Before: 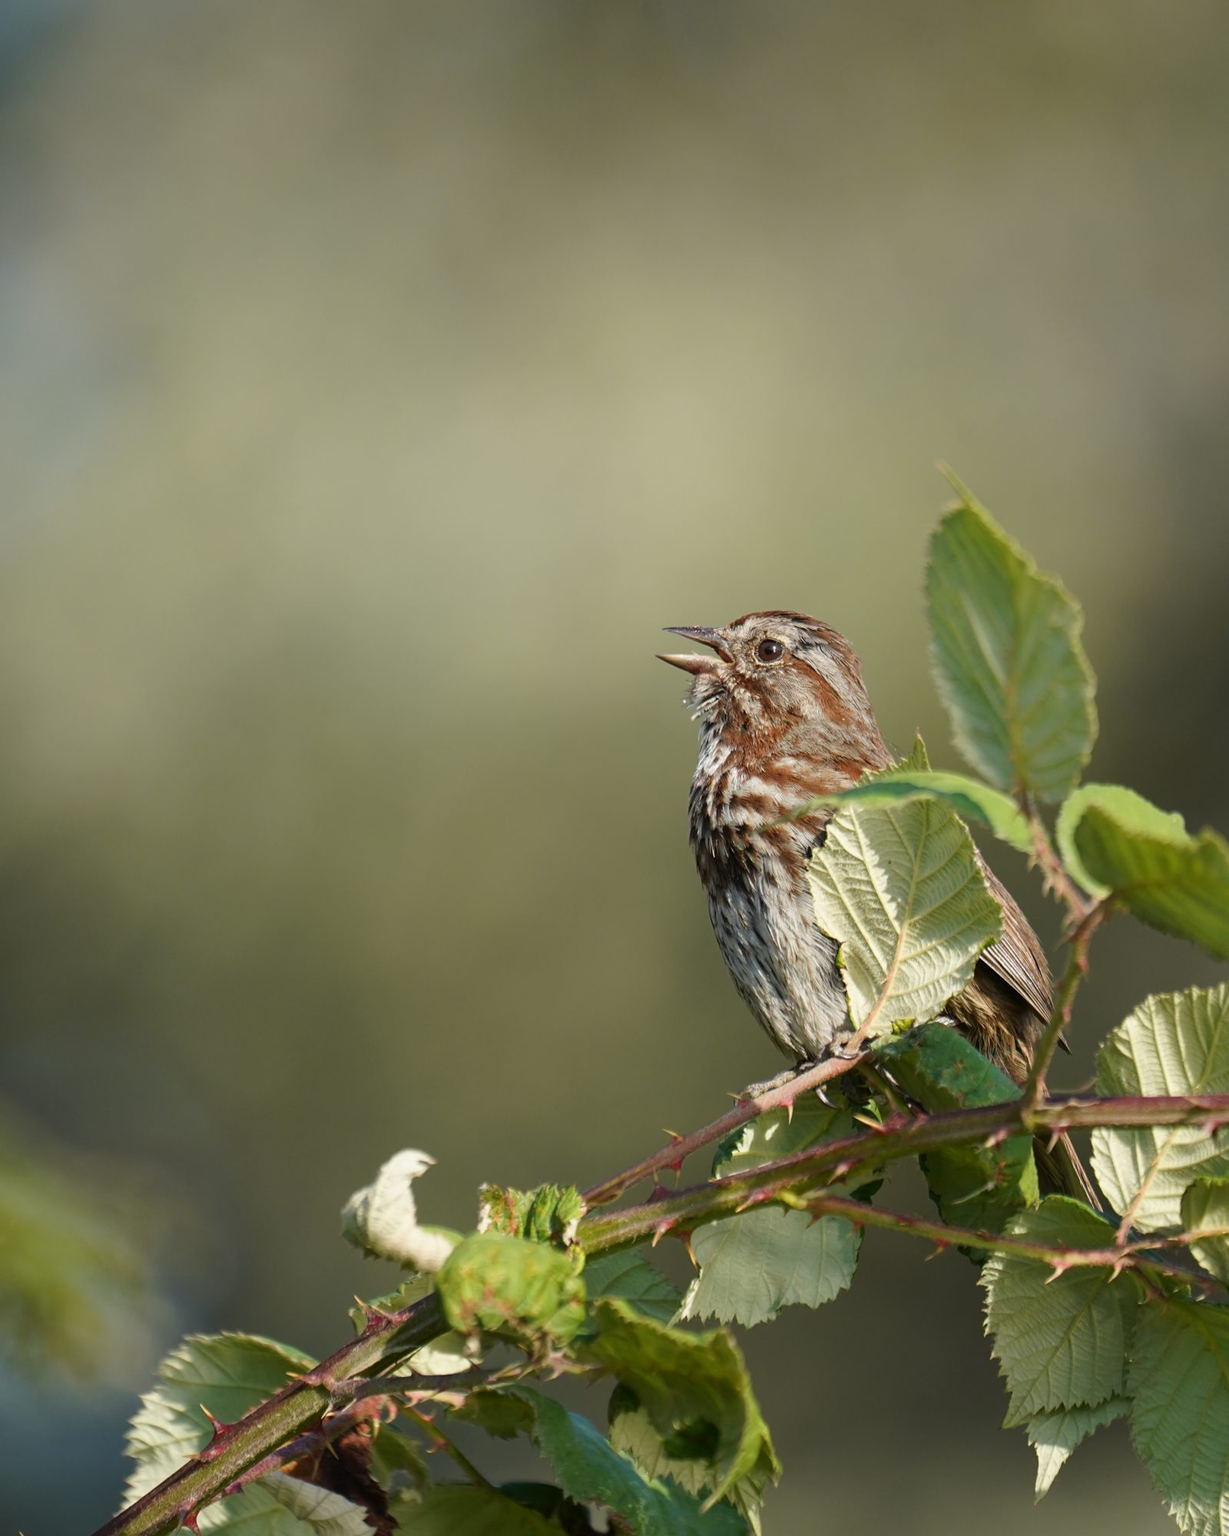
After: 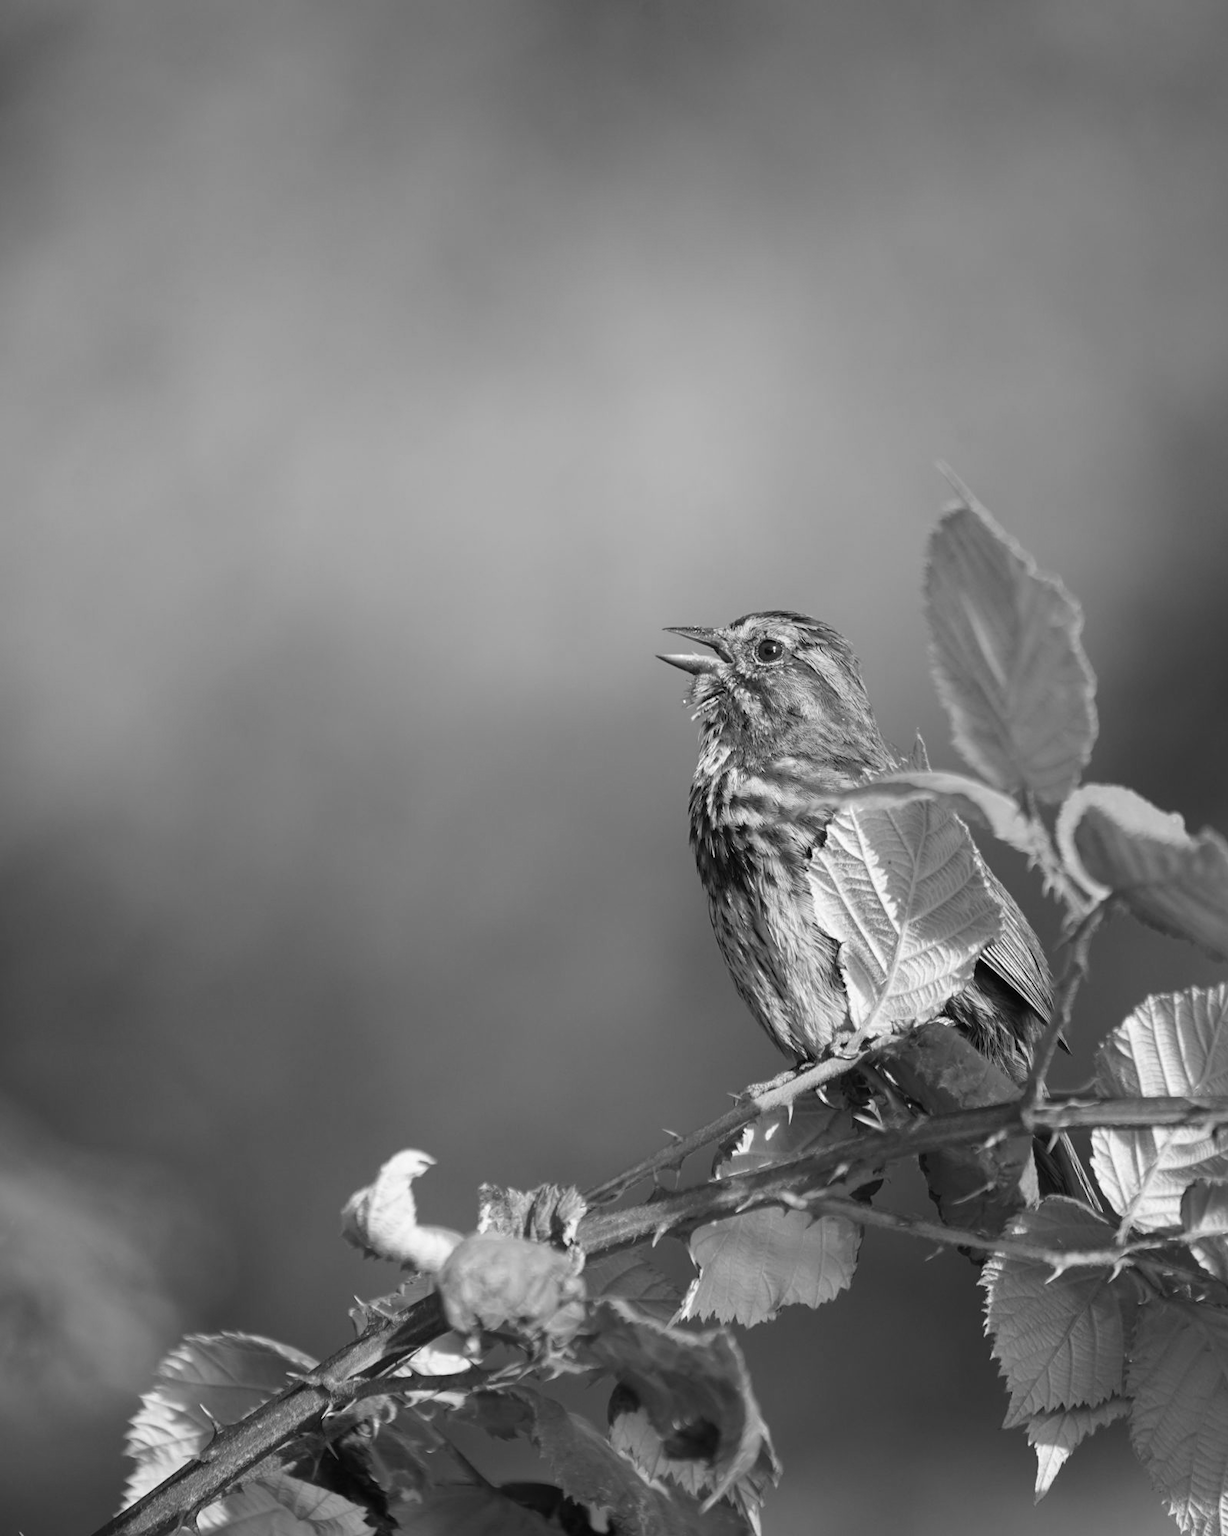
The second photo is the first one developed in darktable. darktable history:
color calibration: output R [1.107, -0.012, -0.003, 0], output B [0, 0, 1.308, 0], illuminant custom, x 0.389, y 0.387, temperature 3838.64 K
monochrome: on, module defaults
